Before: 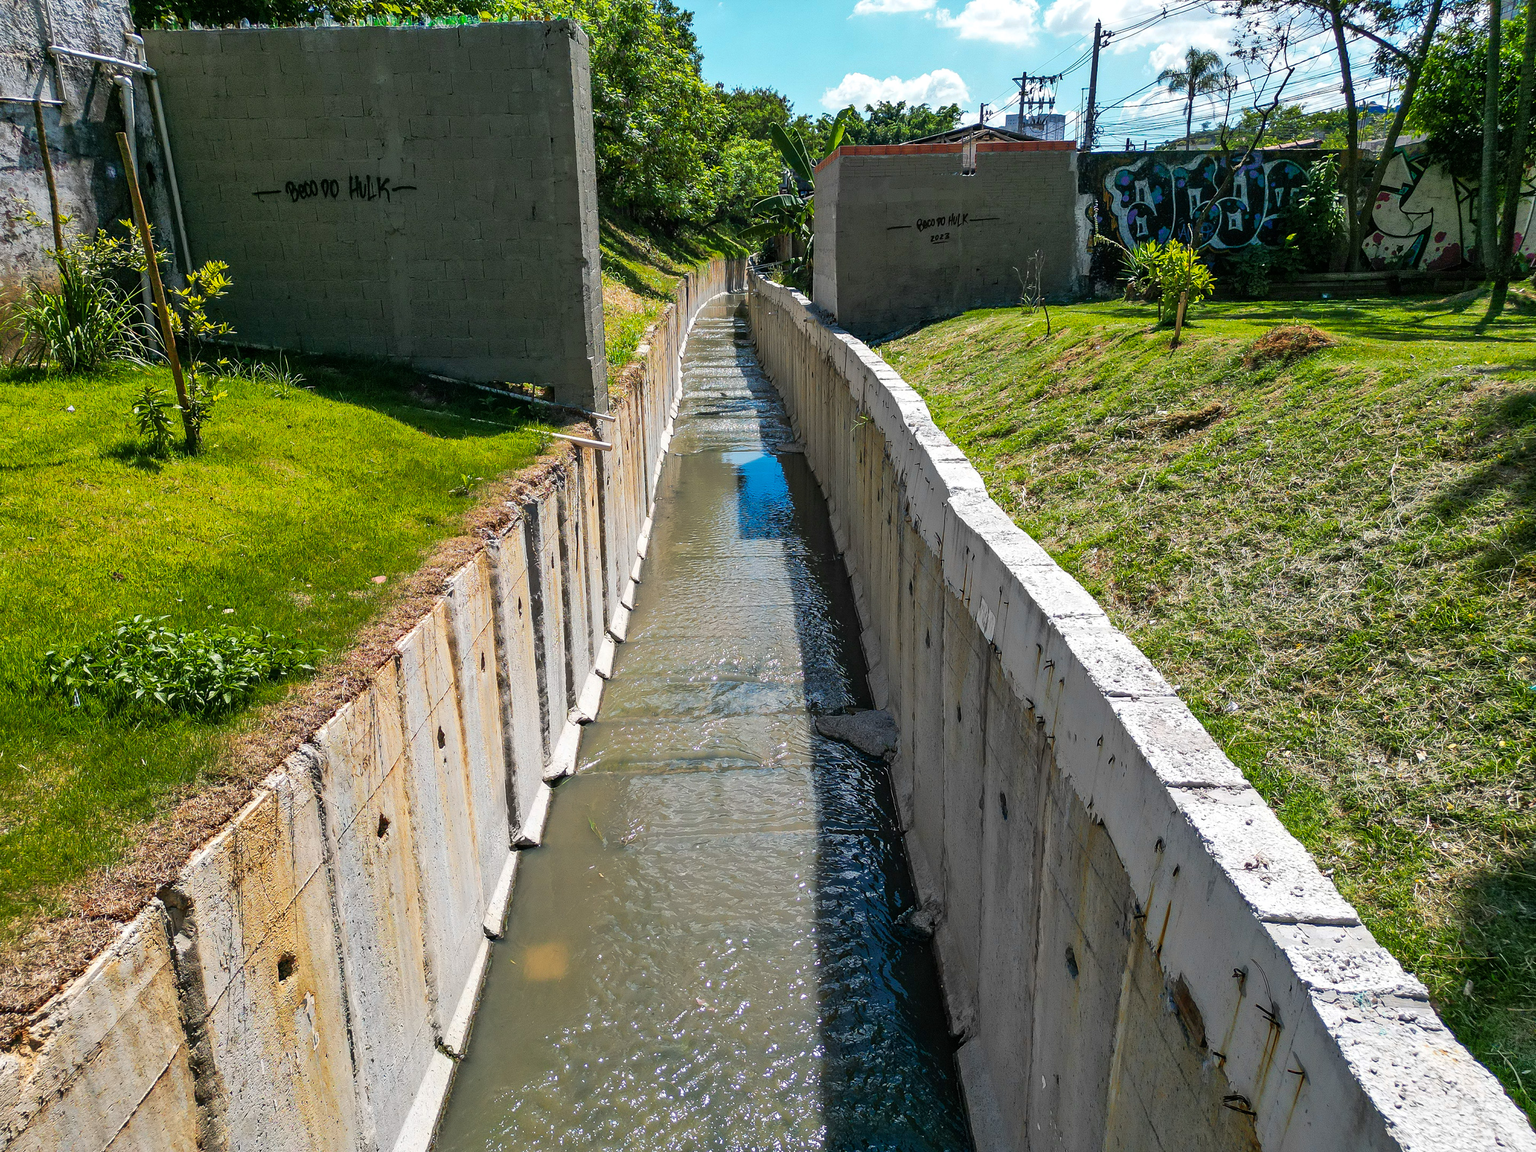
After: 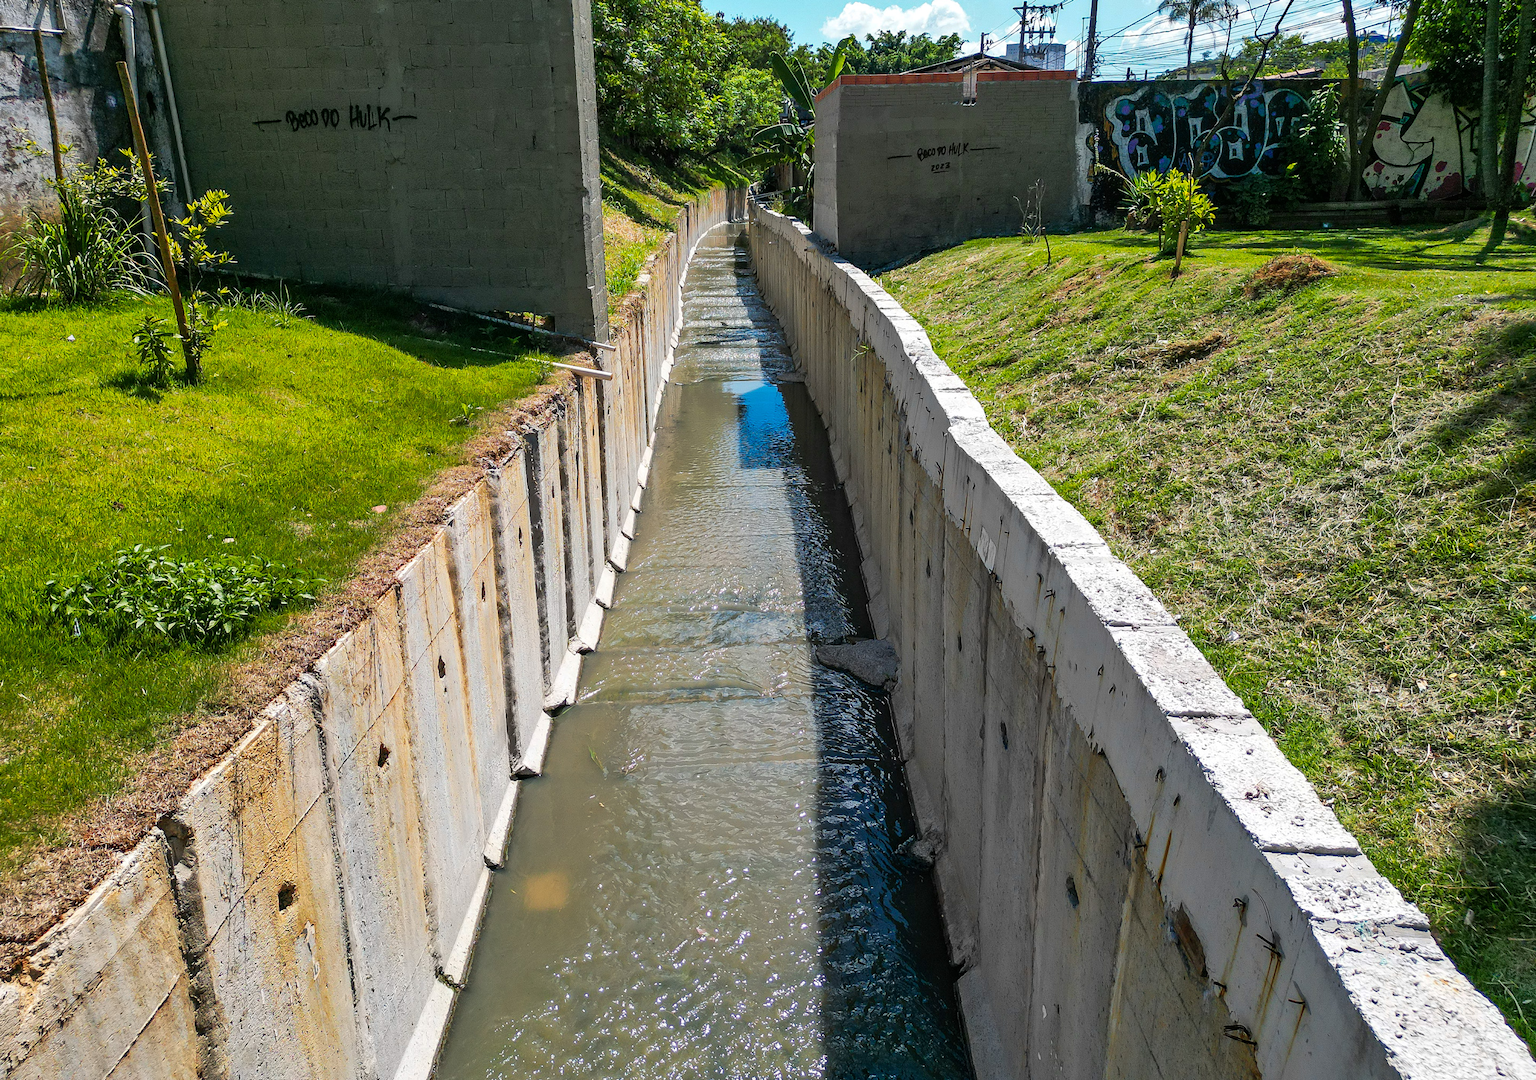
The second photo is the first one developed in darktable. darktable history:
crop and rotate: top 6.163%
